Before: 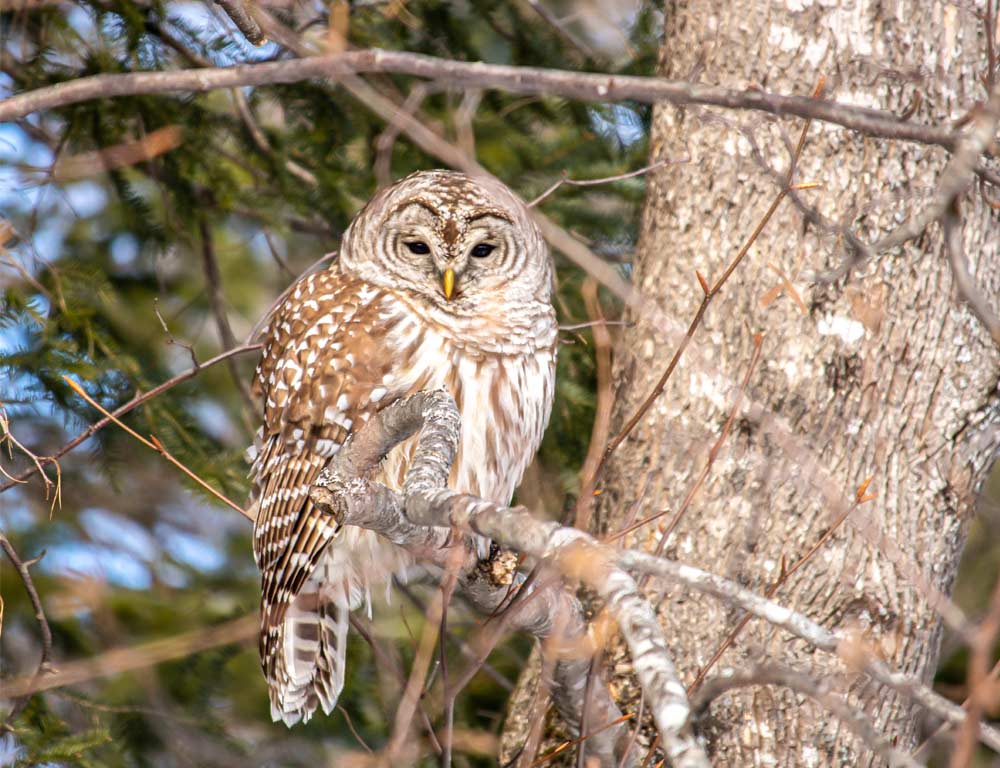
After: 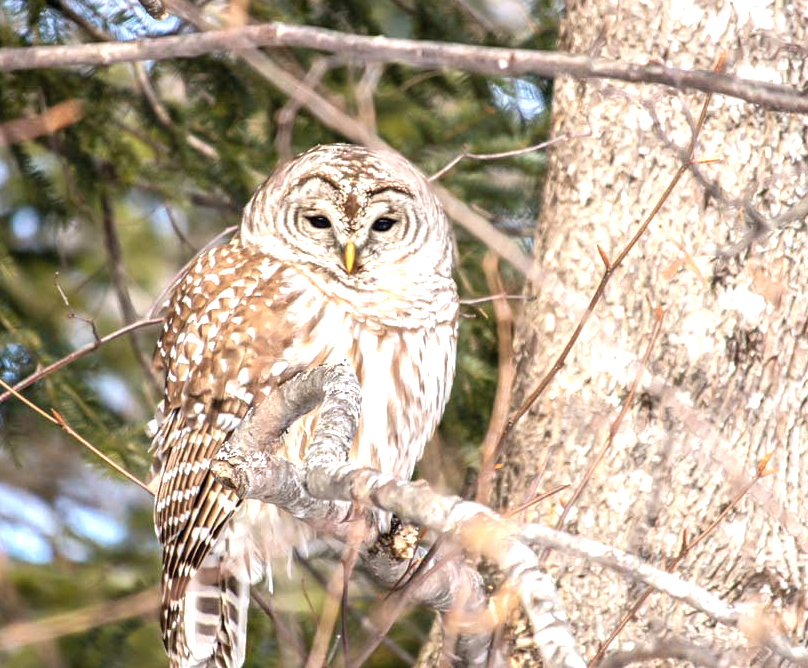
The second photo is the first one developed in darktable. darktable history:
crop: left 9.929%, top 3.475%, right 9.188%, bottom 9.529%
exposure: black level correction 0, exposure 0.7 EV, compensate exposure bias true, compensate highlight preservation false
contrast brightness saturation: saturation -0.17
contrast equalizer: y [[0.5 ×6], [0.5 ×6], [0.5, 0.5, 0.501, 0.545, 0.707, 0.863], [0 ×6], [0 ×6]]
